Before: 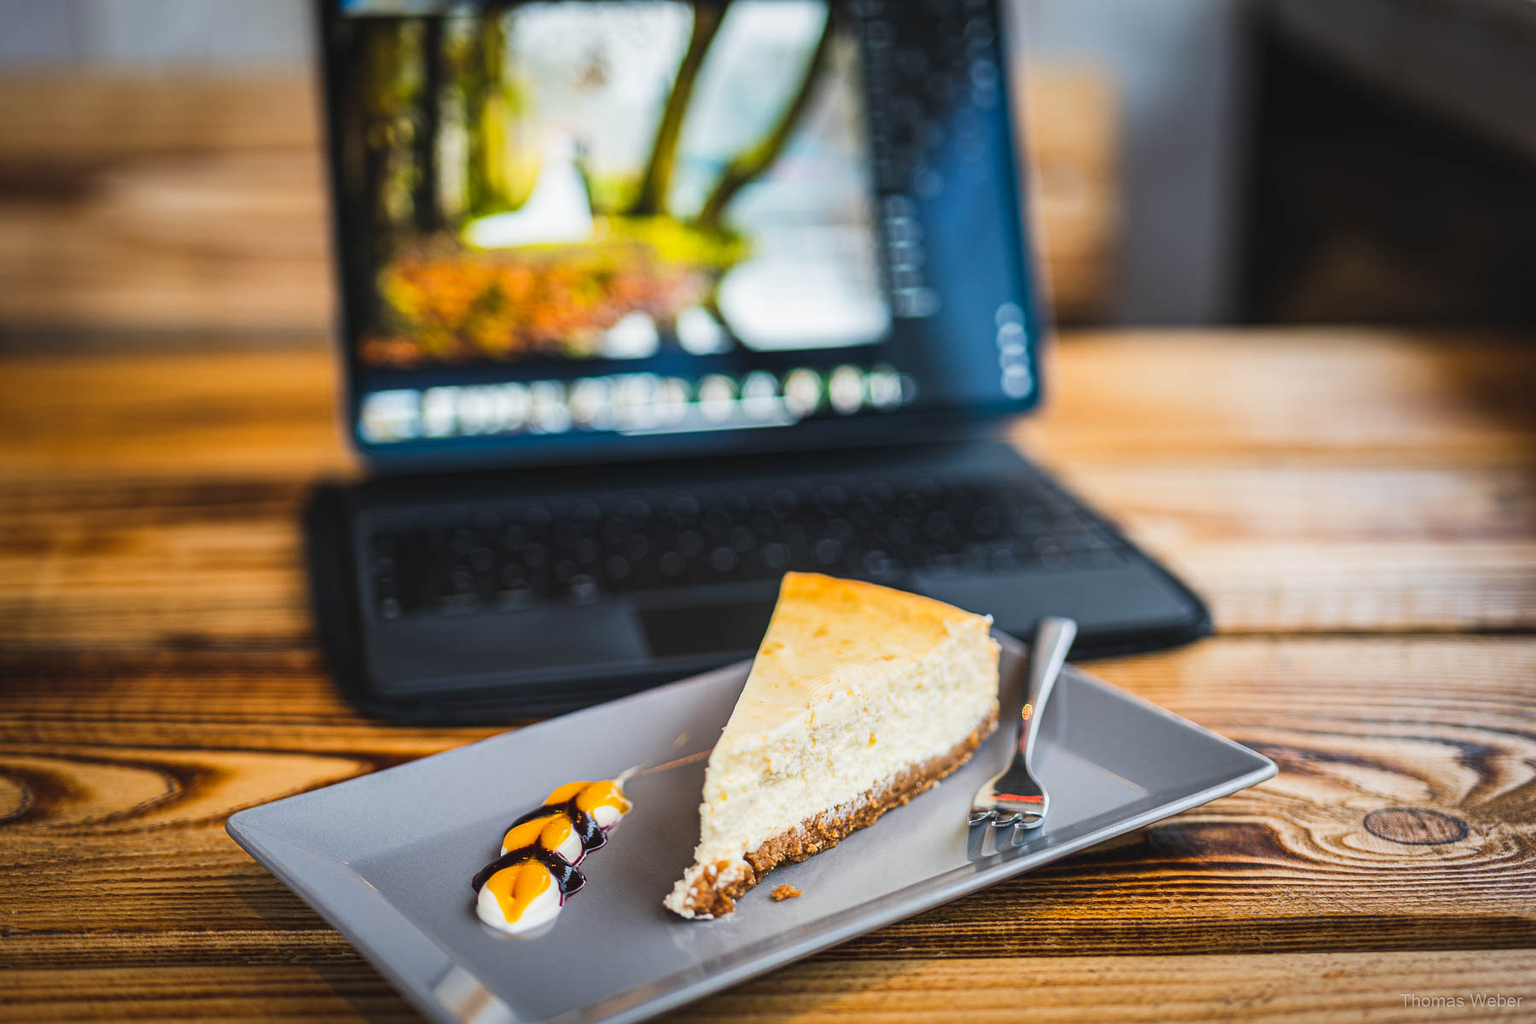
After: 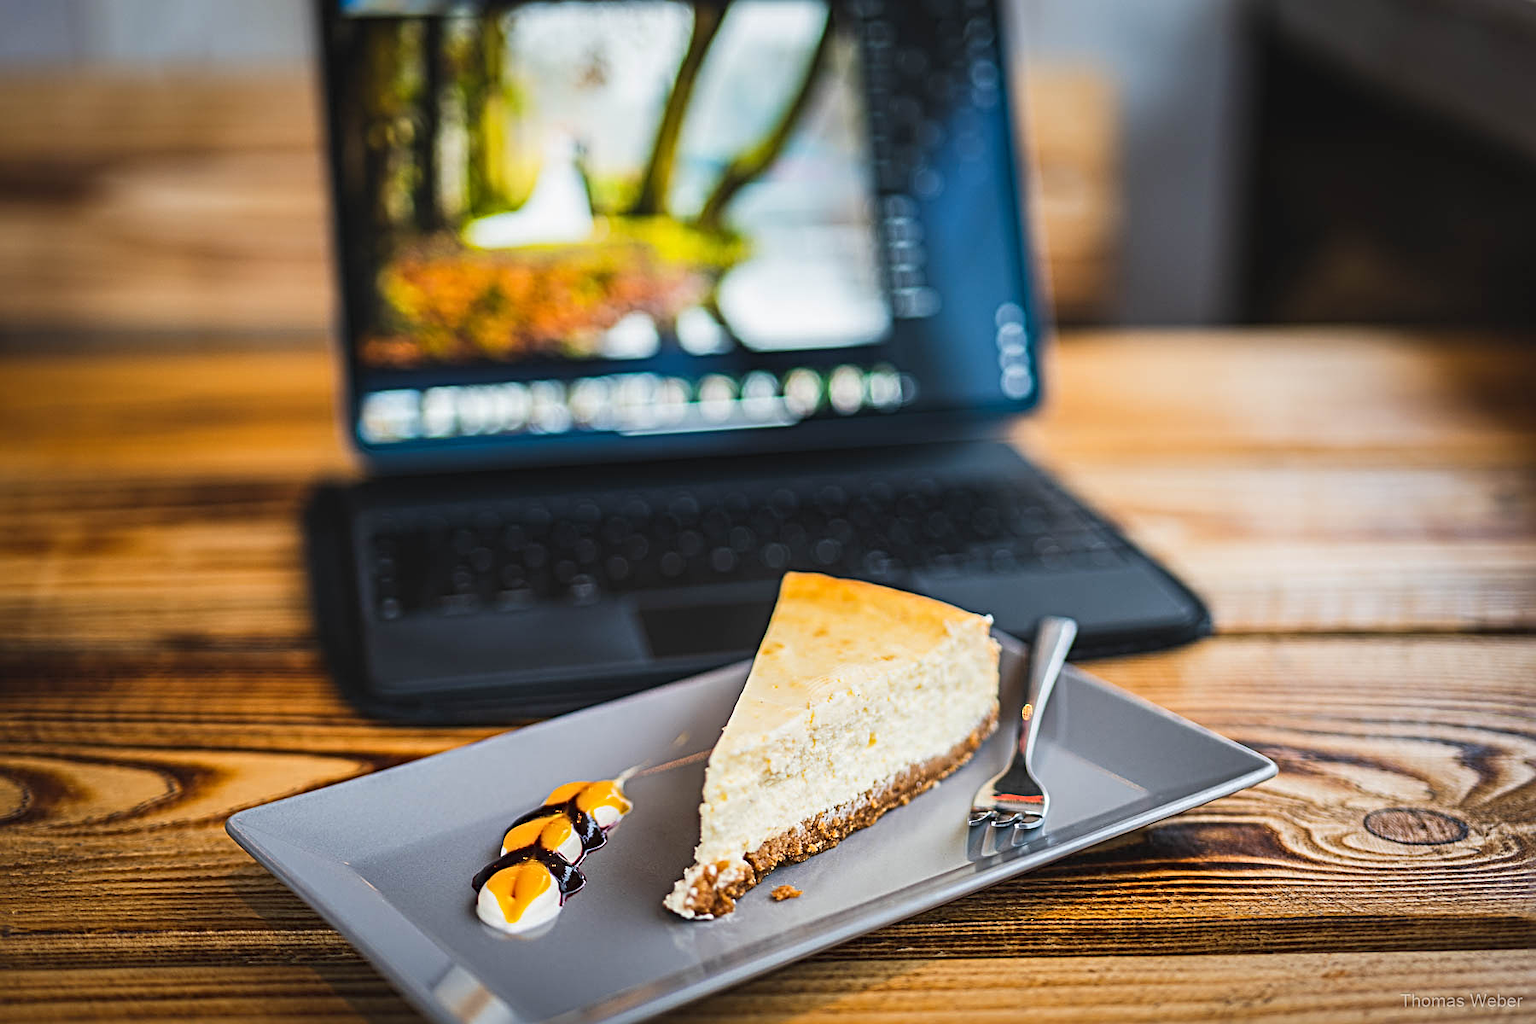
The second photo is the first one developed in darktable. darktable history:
sharpen: radius 3.96
